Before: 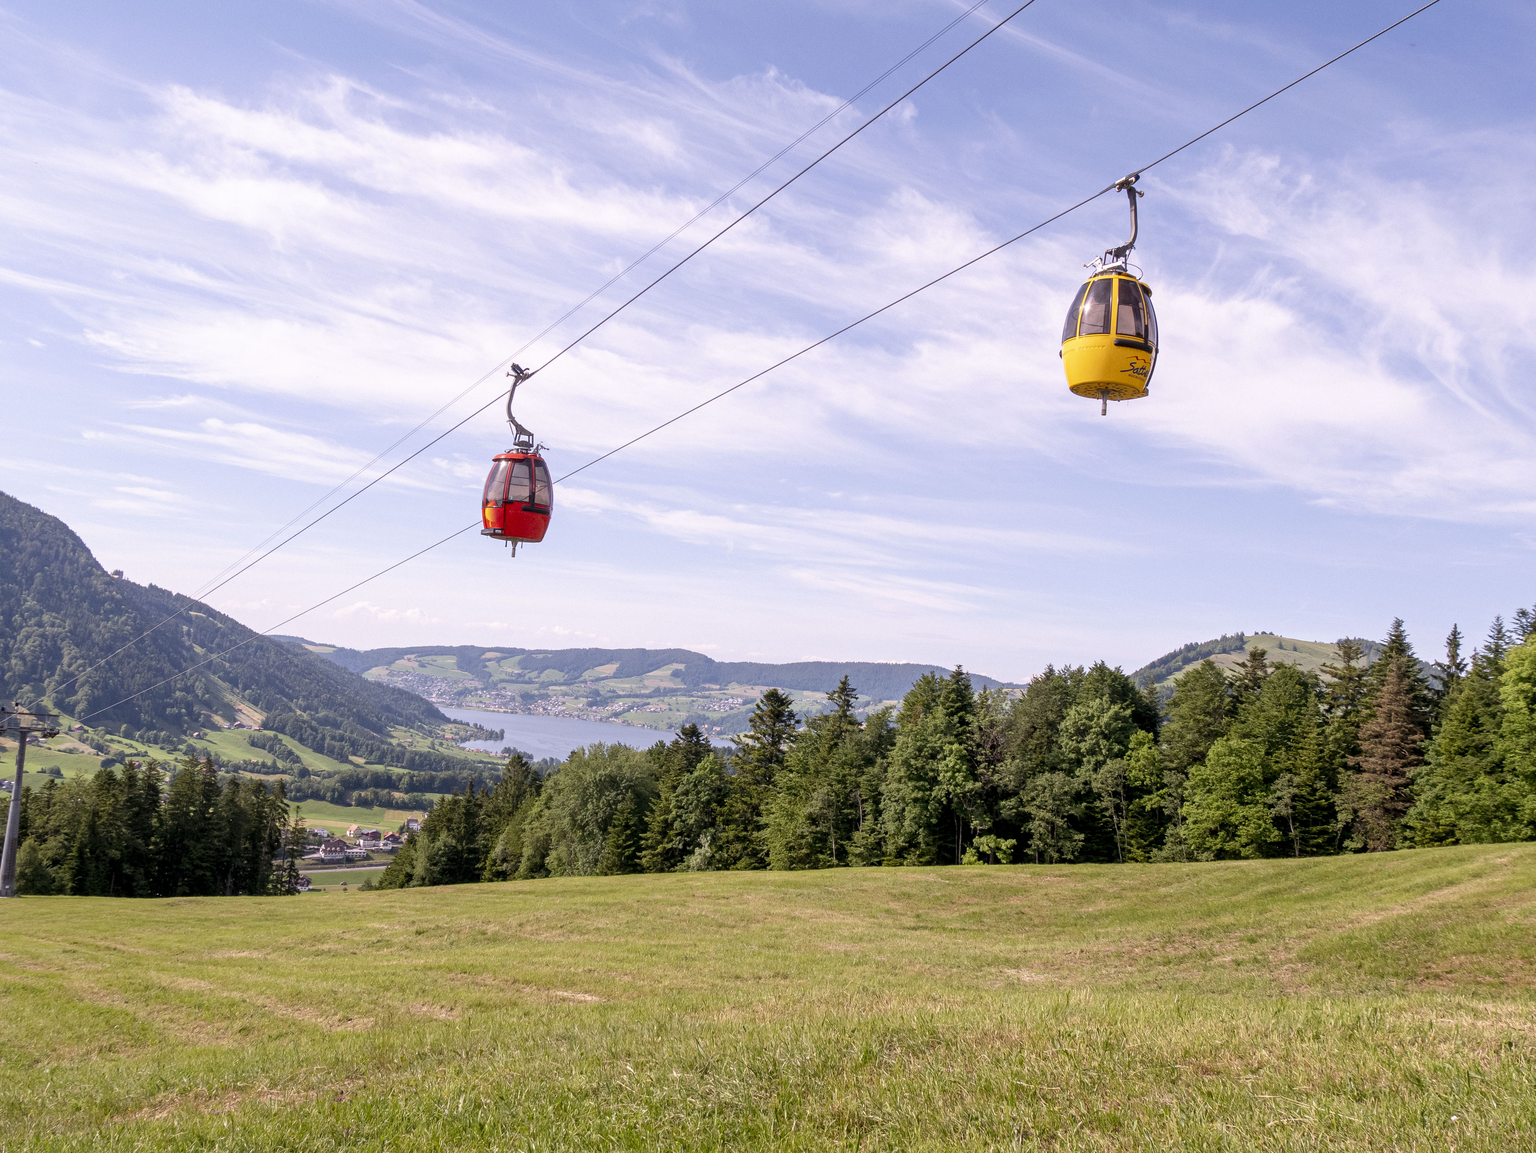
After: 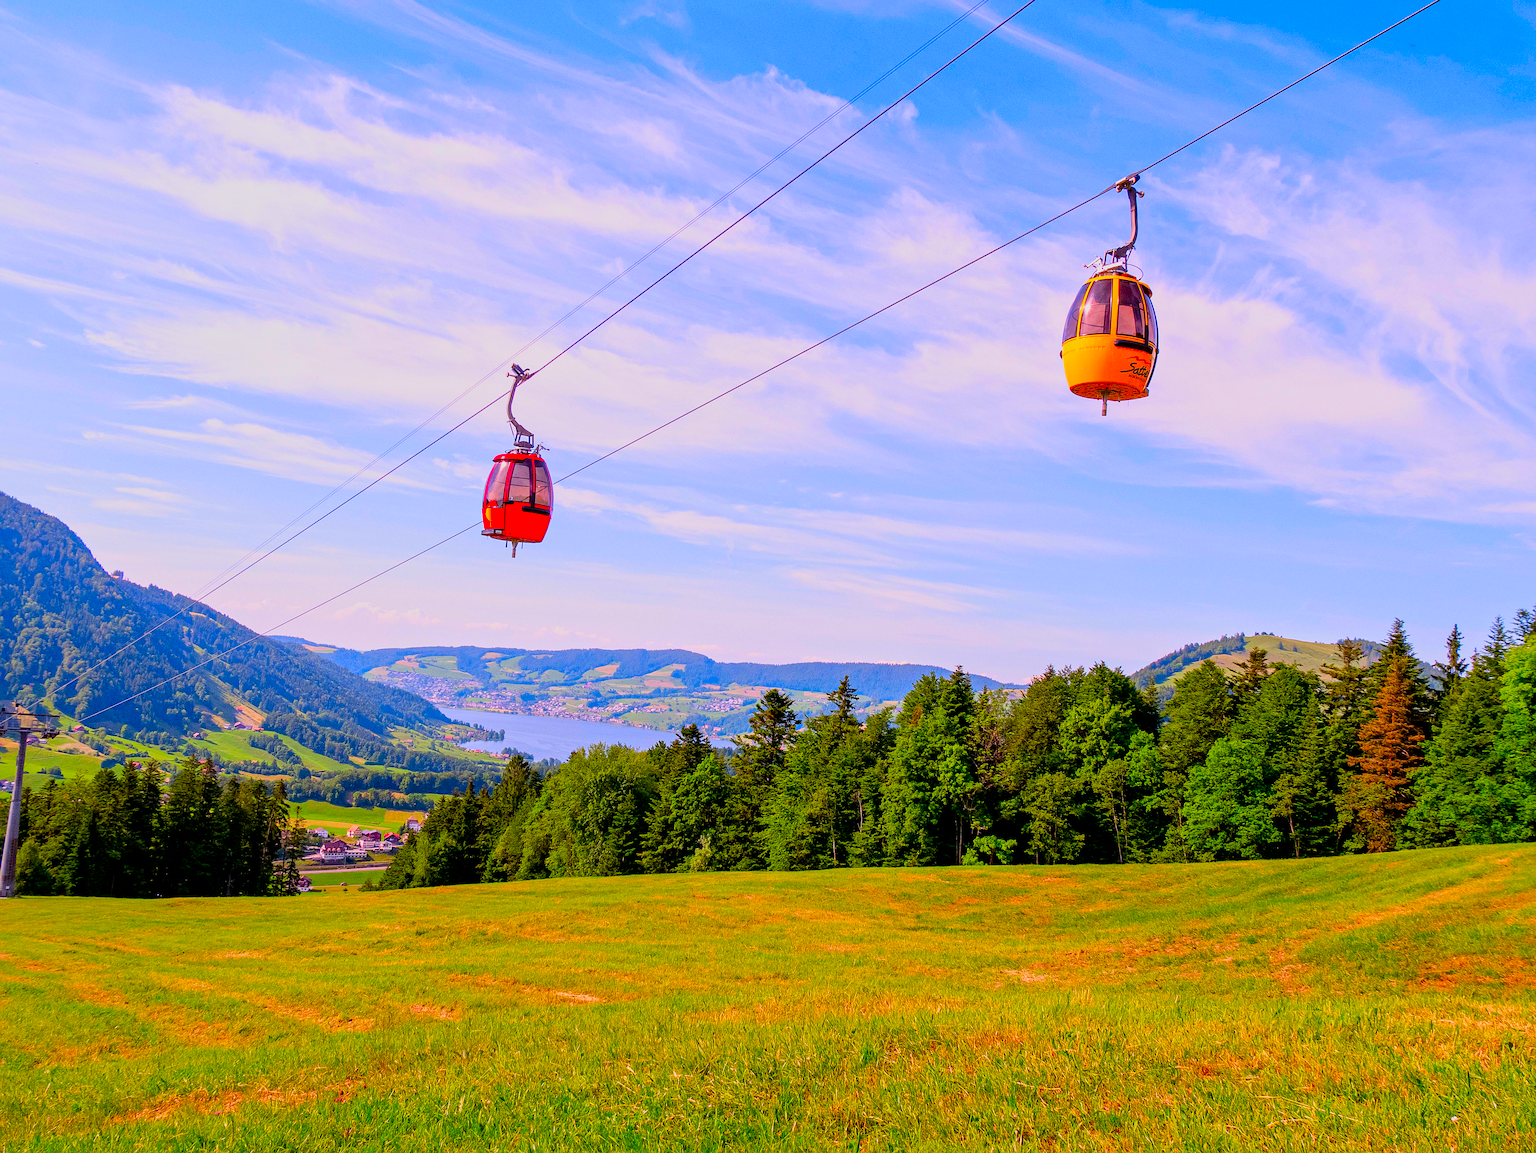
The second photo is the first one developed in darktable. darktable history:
sharpen: on, module defaults
color correction: highlights b* -0.037, saturation 2.98
local contrast: mode bilateral grid, contrast 19, coarseness 50, detail 119%, midtone range 0.2
filmic rgb: black relative exposure -7.99 EV, white relative exposure 3.82 EV, hardness 4.38
